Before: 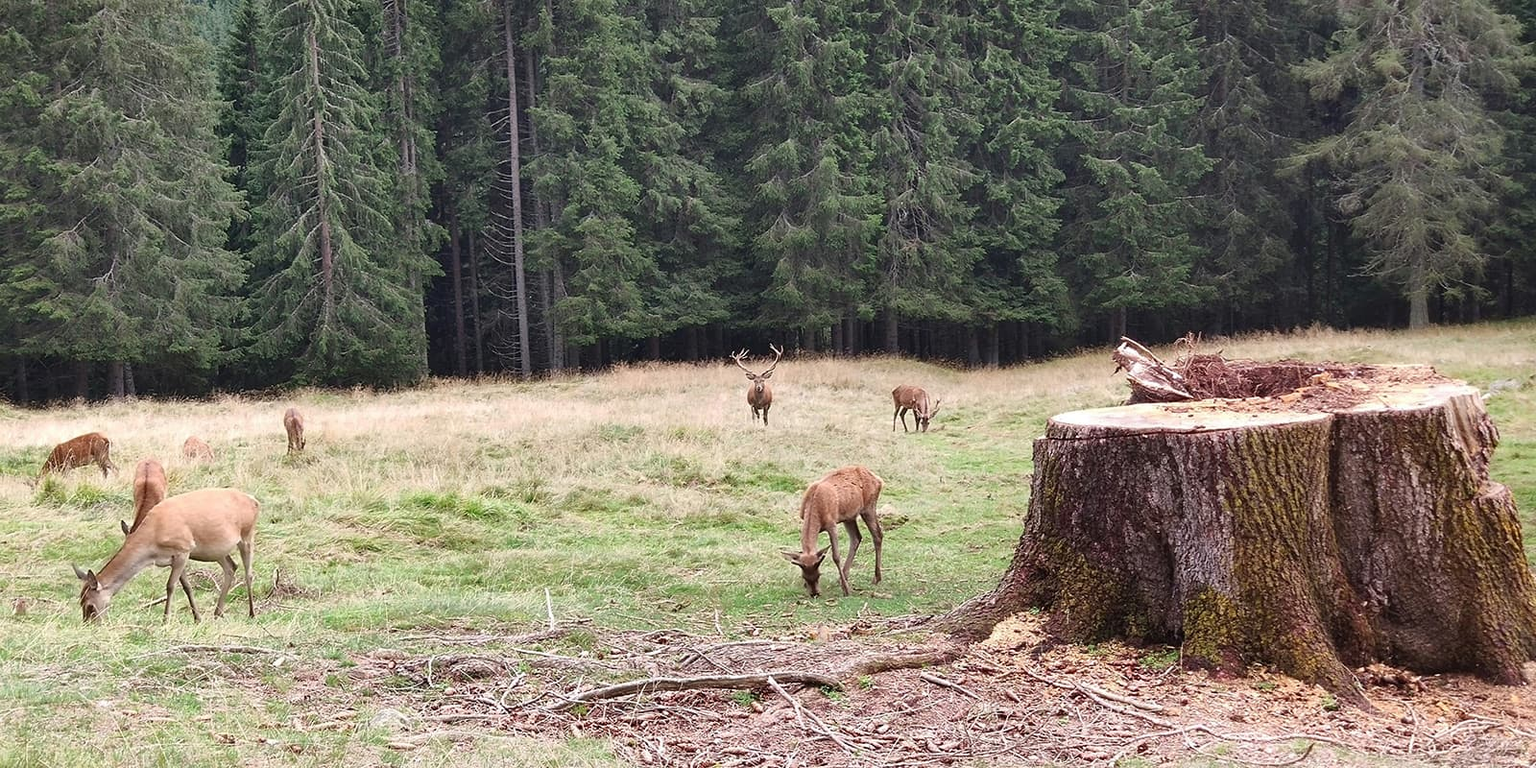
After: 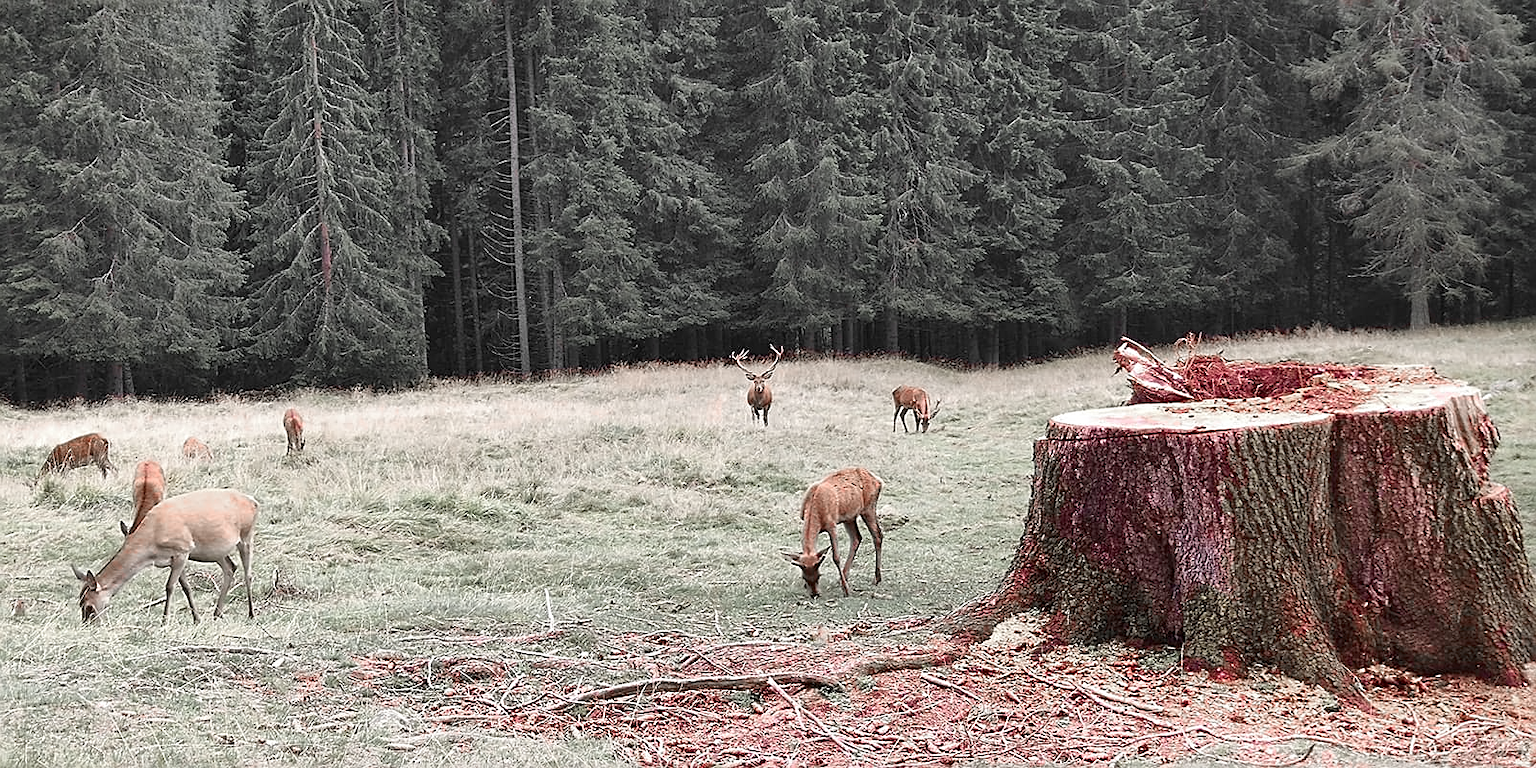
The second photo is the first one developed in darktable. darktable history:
crop and rotate: left 0.092%, bottom 0.012%
sharpen: on, module defaults
color zones: curves: ch1 [(0, 0.831) (0.08, 0.771) (0.157, 0.268) (0.241, 0.207) (0.562, -0.005) (0.714, -0.013) (0.876, 0.01) (1, 0.831)]
